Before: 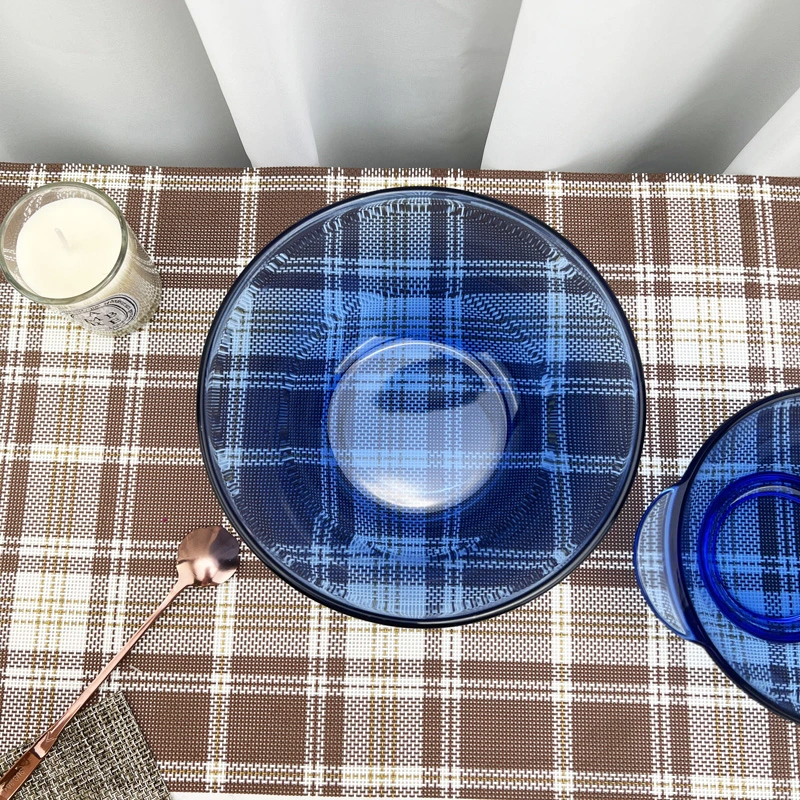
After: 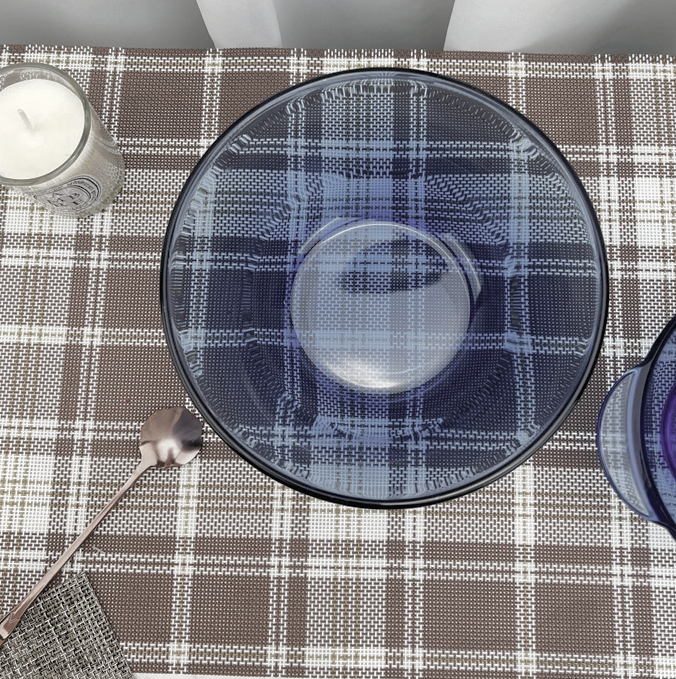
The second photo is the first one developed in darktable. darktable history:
tone equalizer: -8 EV -1.84 EV, -7 EV -1.15 EV, -6 EV -1.64 EV, mask exposure compensation -0.497 EV
base curve: curves: ch0 [(0, 0) (0.826, 0.587) (1, 1)]
crop and rotate: left 4.742%, top 15.069%, right 10.714%
contrast brightness saturation: brightness 0.185, saturation -0.481
